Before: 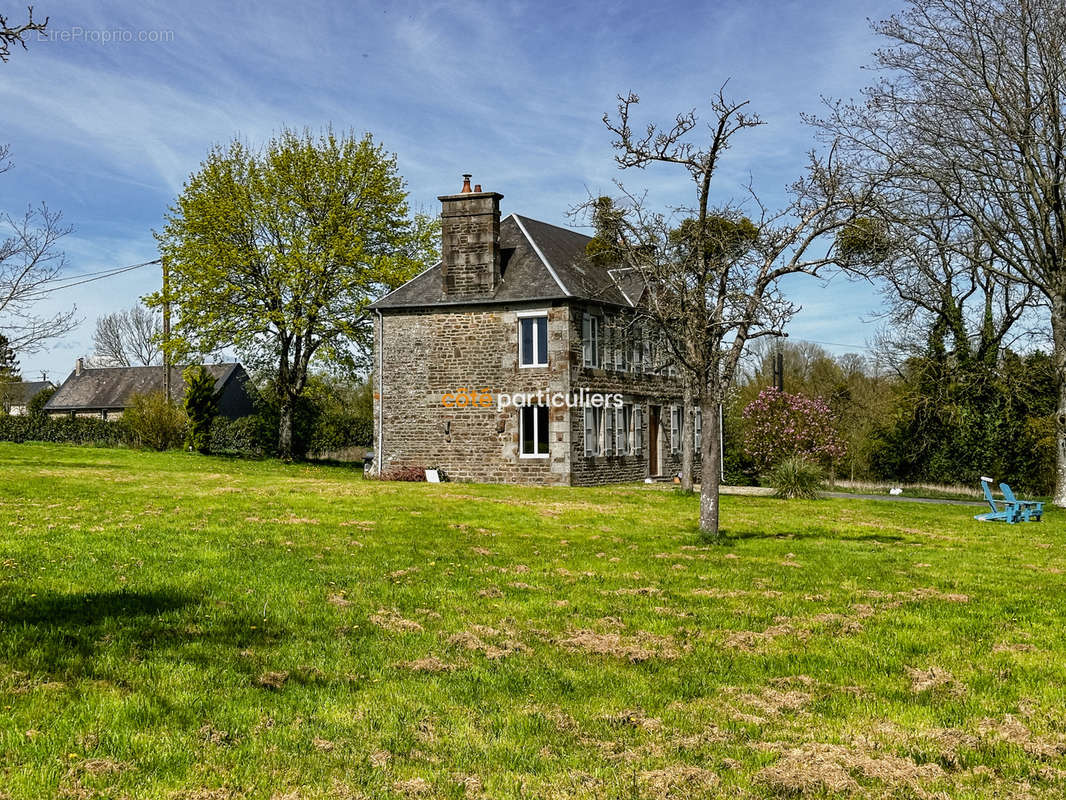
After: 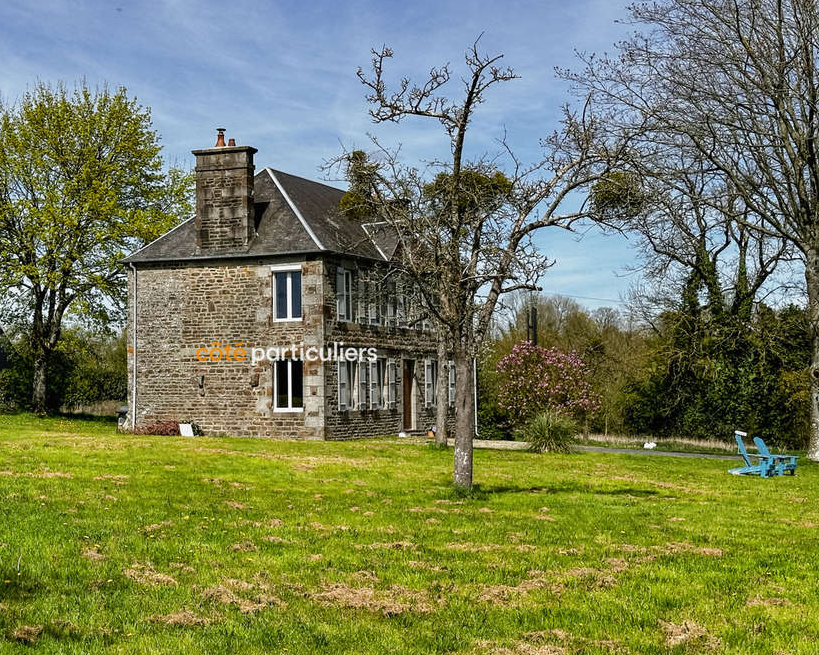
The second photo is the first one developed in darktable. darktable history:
crop: left 23.095%, top 5.827%, bottom 11.854%
exposure: exposure 0.014 EV, compensate highlight preservation false
